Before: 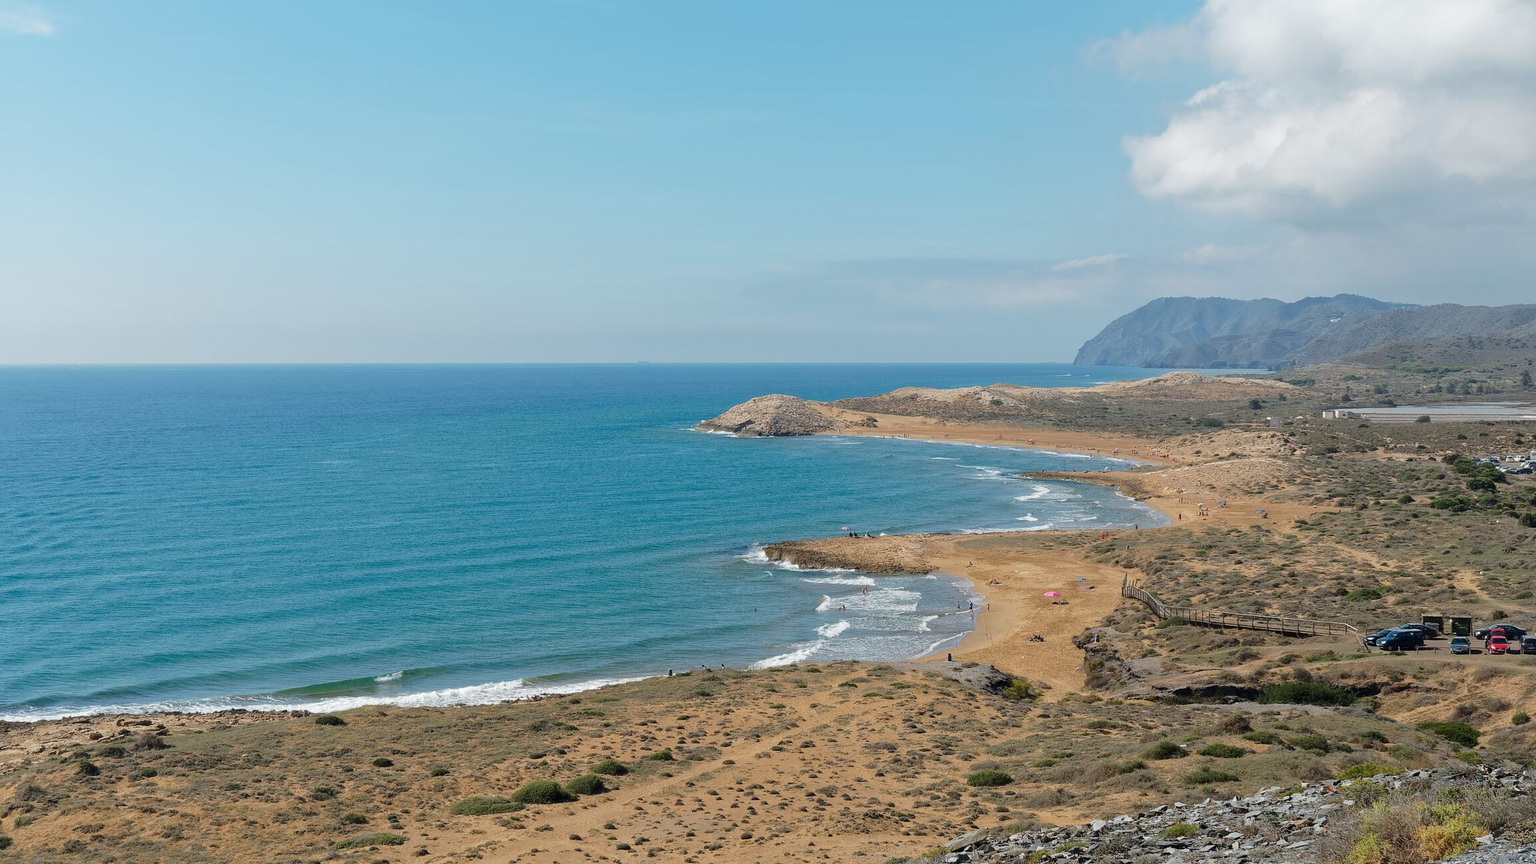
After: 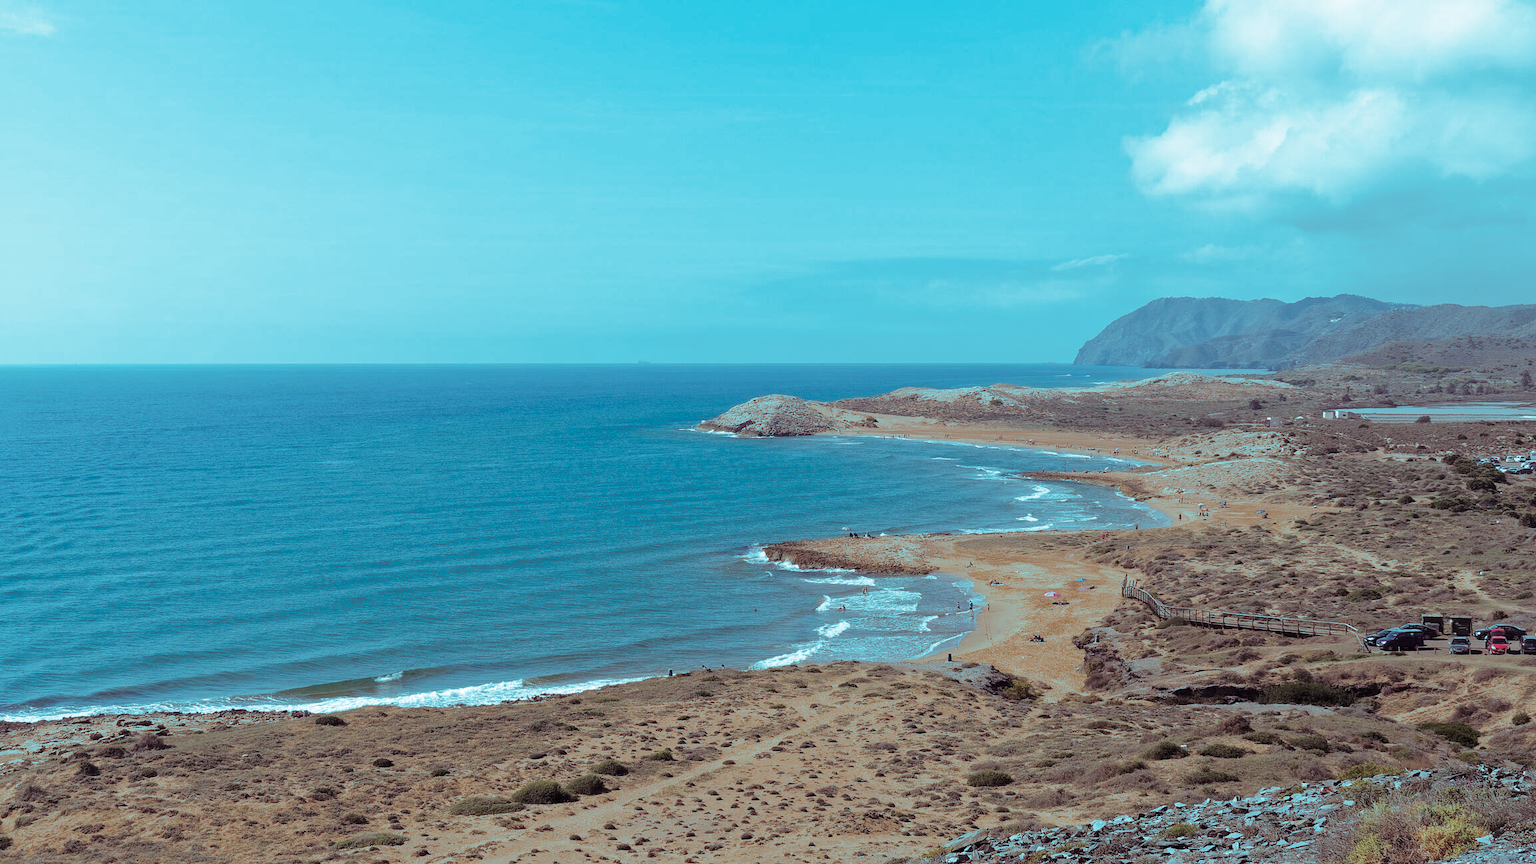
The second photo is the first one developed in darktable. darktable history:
white balance: emerald 1
split-toning: shadows › hue 327.6°, highlights › hue 198°, highlights › saturation 0.55, balance -21.25, compress 0%
color correction: highlights a* -4.18, highlights b* -10.81
